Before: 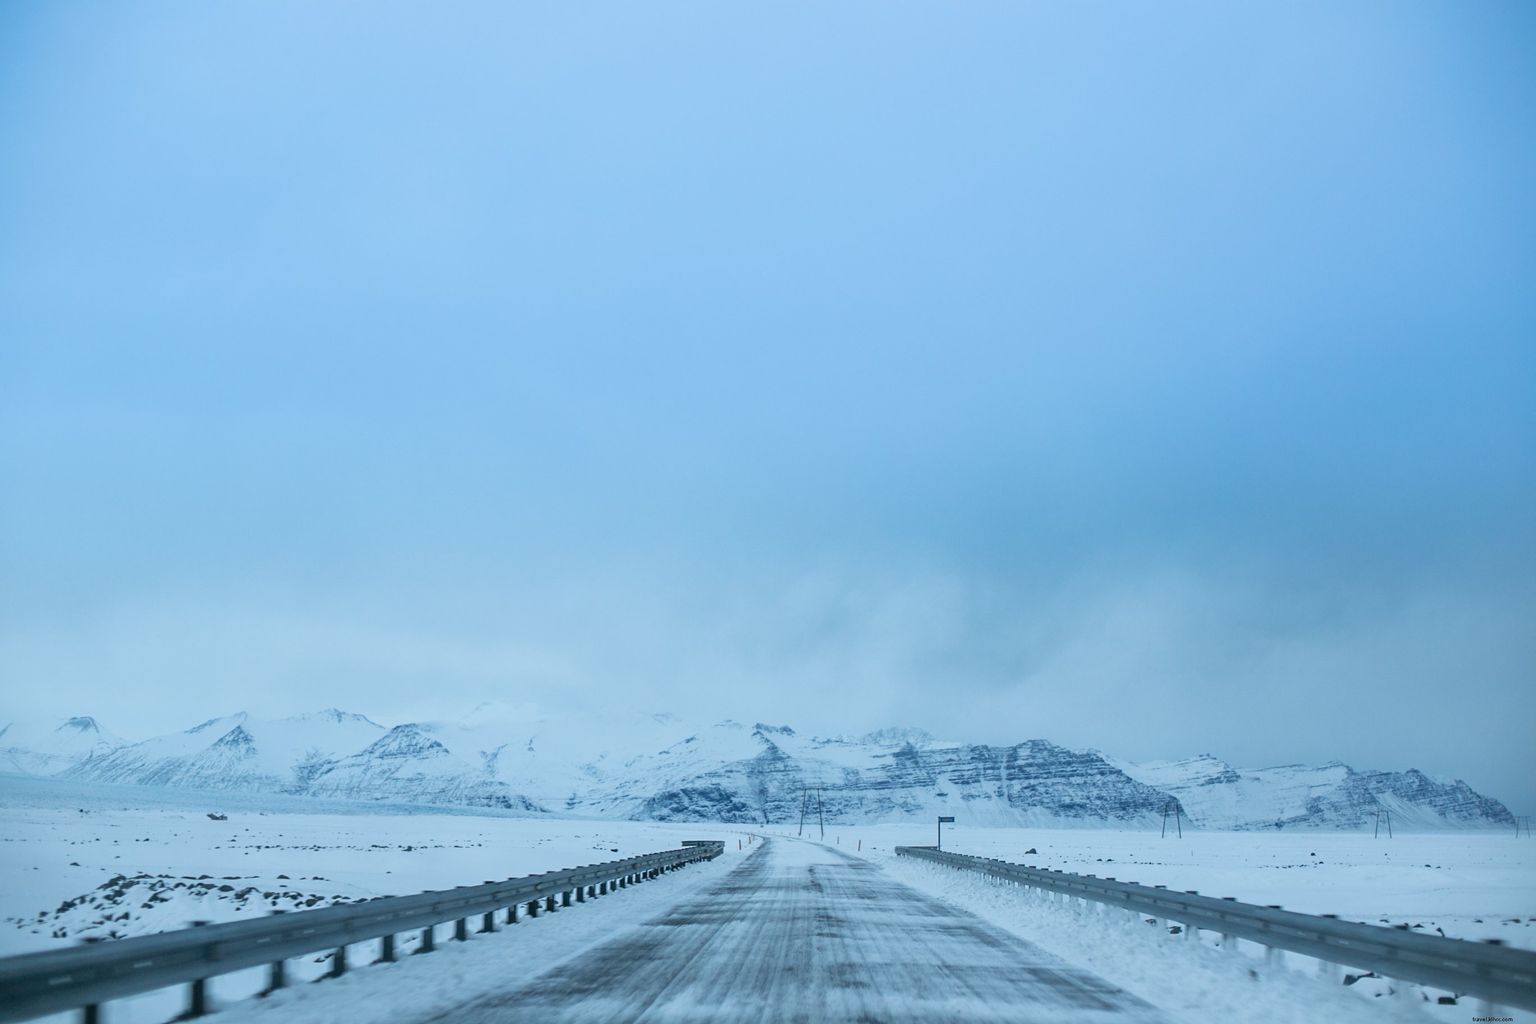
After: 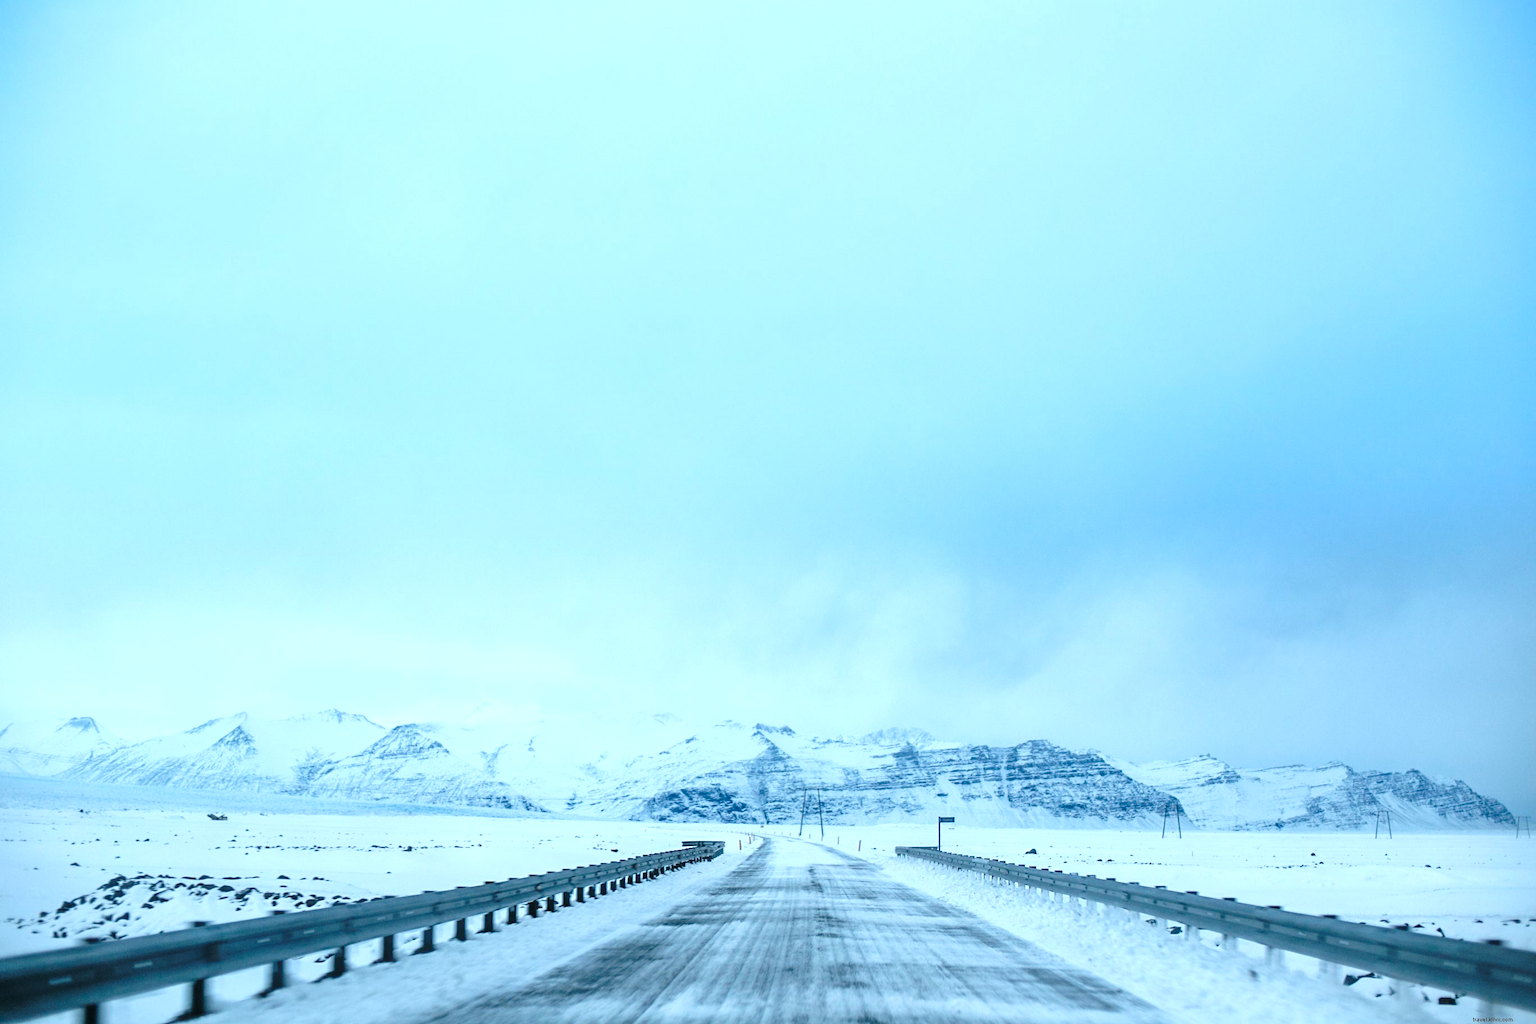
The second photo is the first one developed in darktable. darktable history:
tone equalizer: -8 EV -0.78 EV, -7 EV -0.717 EV, -6 EV -0.581 EV, -5 EV -0.389 EV, -3 EV 0.371 EV, -2 EV 0.6 EV, -1 EV 0.675 EV, +0 EV 0.775 EV
base curve: curves: ch0 [(0, 0) (0.073, 0.04) (0.157, 0.139) (0.492, 0.492) (0.758, 0.758) (1, 1)], preserve colors none
